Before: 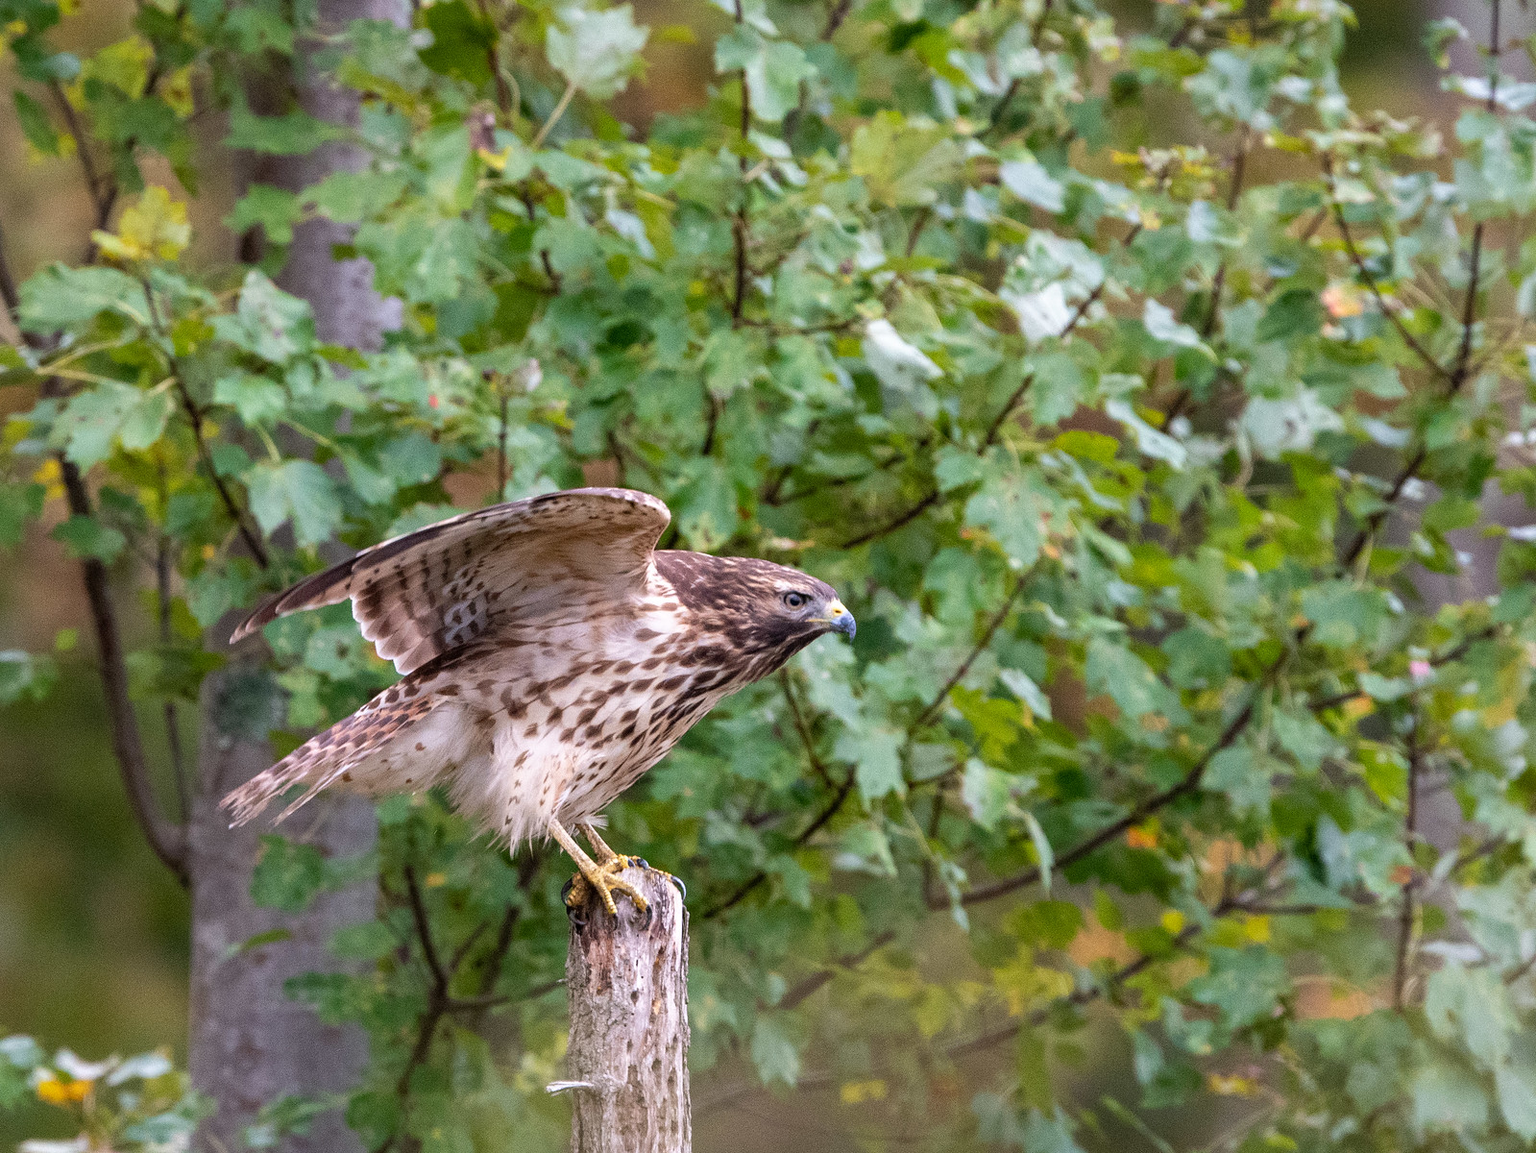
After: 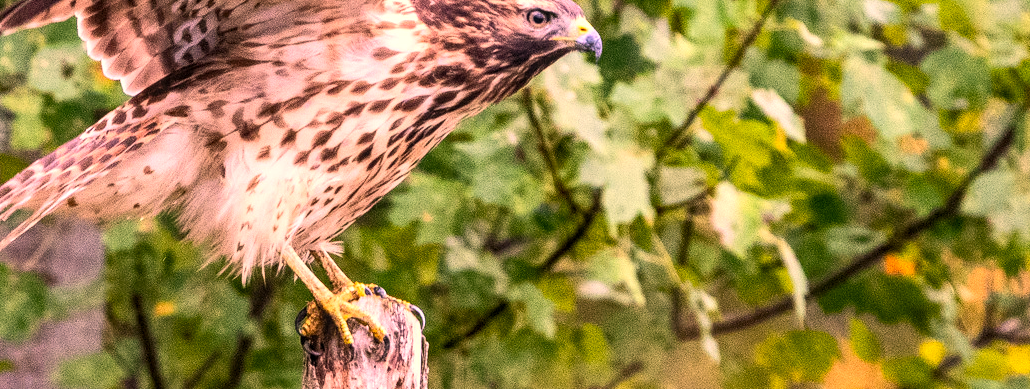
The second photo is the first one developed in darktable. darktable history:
contrast brightness saturation: contrast 0.201, brightness 0.165, saturation 0.216
crop: left 18.087%, top 50.656%, right 17.444%, bottom 16.851%
local contrast: on, module defaults
color correction: highlights a* 22.25, highlights b* 22.49
tone equalizer: -8 EV -0.399 EV, -7 EV -0.383 EV, -6 EV -0.365 EV, -5 EV -0.222 EV, -3 EV 0.251 EV, -2 EV 0.304 EV, -1 EV 0.4 EV, +0 EV 0.442 EV, edges refinement/feathering 500, mask exposure compensation -1.57 EV, preserve details no
